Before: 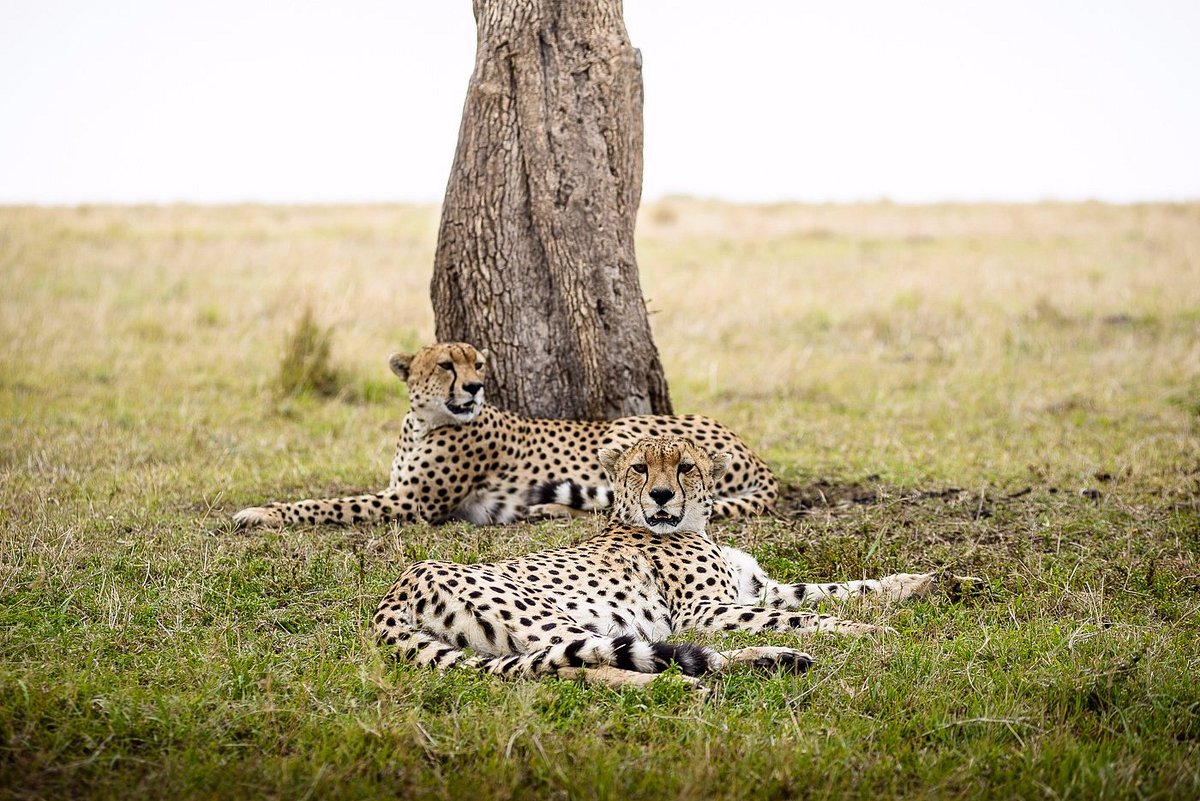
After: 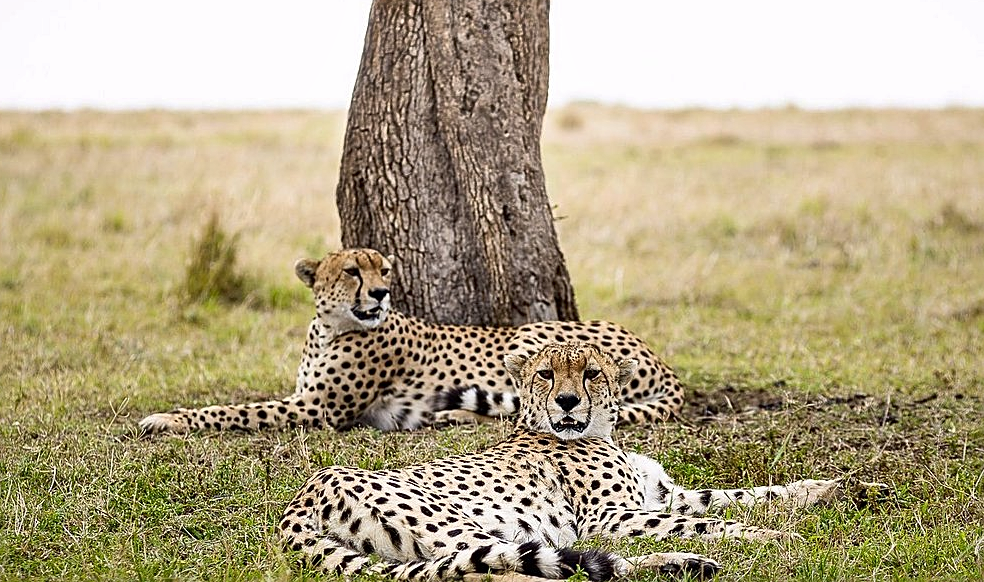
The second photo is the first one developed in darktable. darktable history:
crop: left 7.856%, top 11.836%, right 10.12%, bottom 15.387%
sharpen: on, module defaults
shadows and highlights: low approximation 0.01, soften with gaussian
